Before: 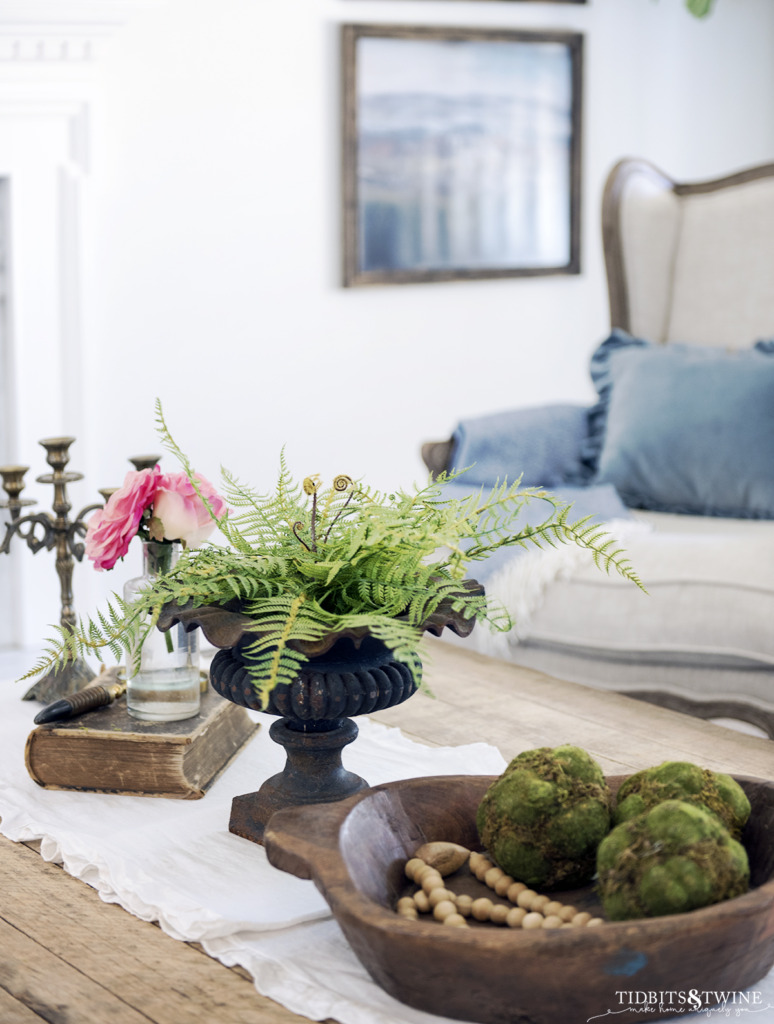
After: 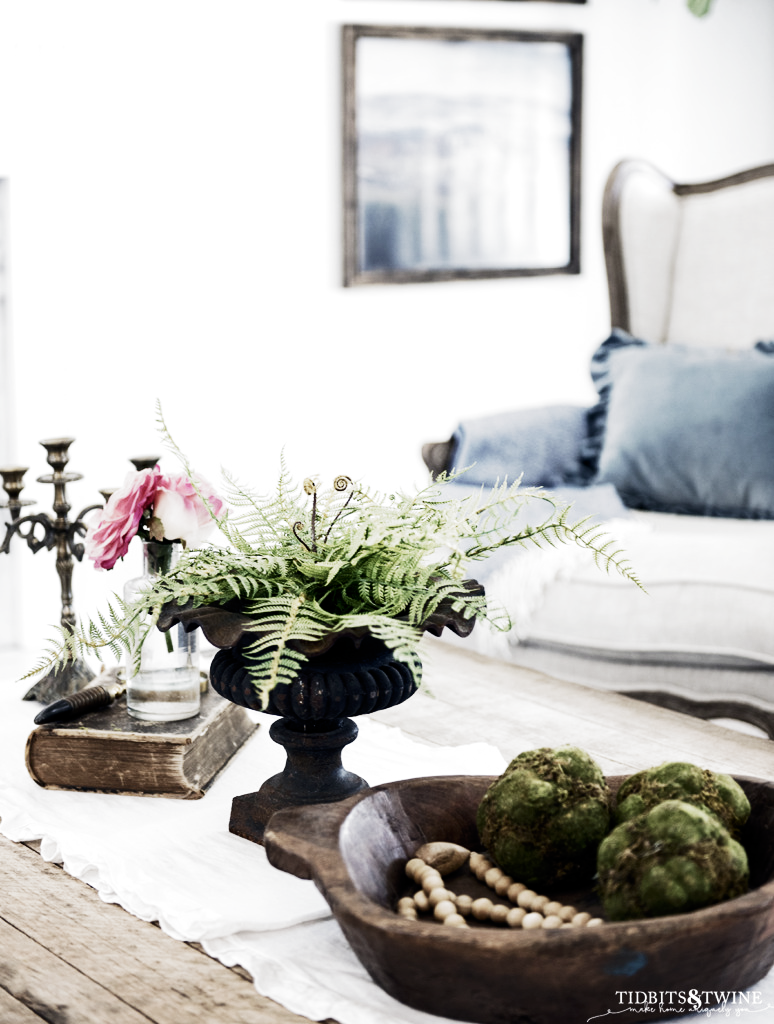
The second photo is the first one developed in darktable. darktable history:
filmic rgb: black relative exposure -8.03 EV, white relative exposure 2.18 EV, hardness 6.89, preserve chrominance no, color science v5 (2021), contrast in shadows safe, contrast in highlights safe
contrast brightness saturation: contrast 0.246, saturation -0.32
